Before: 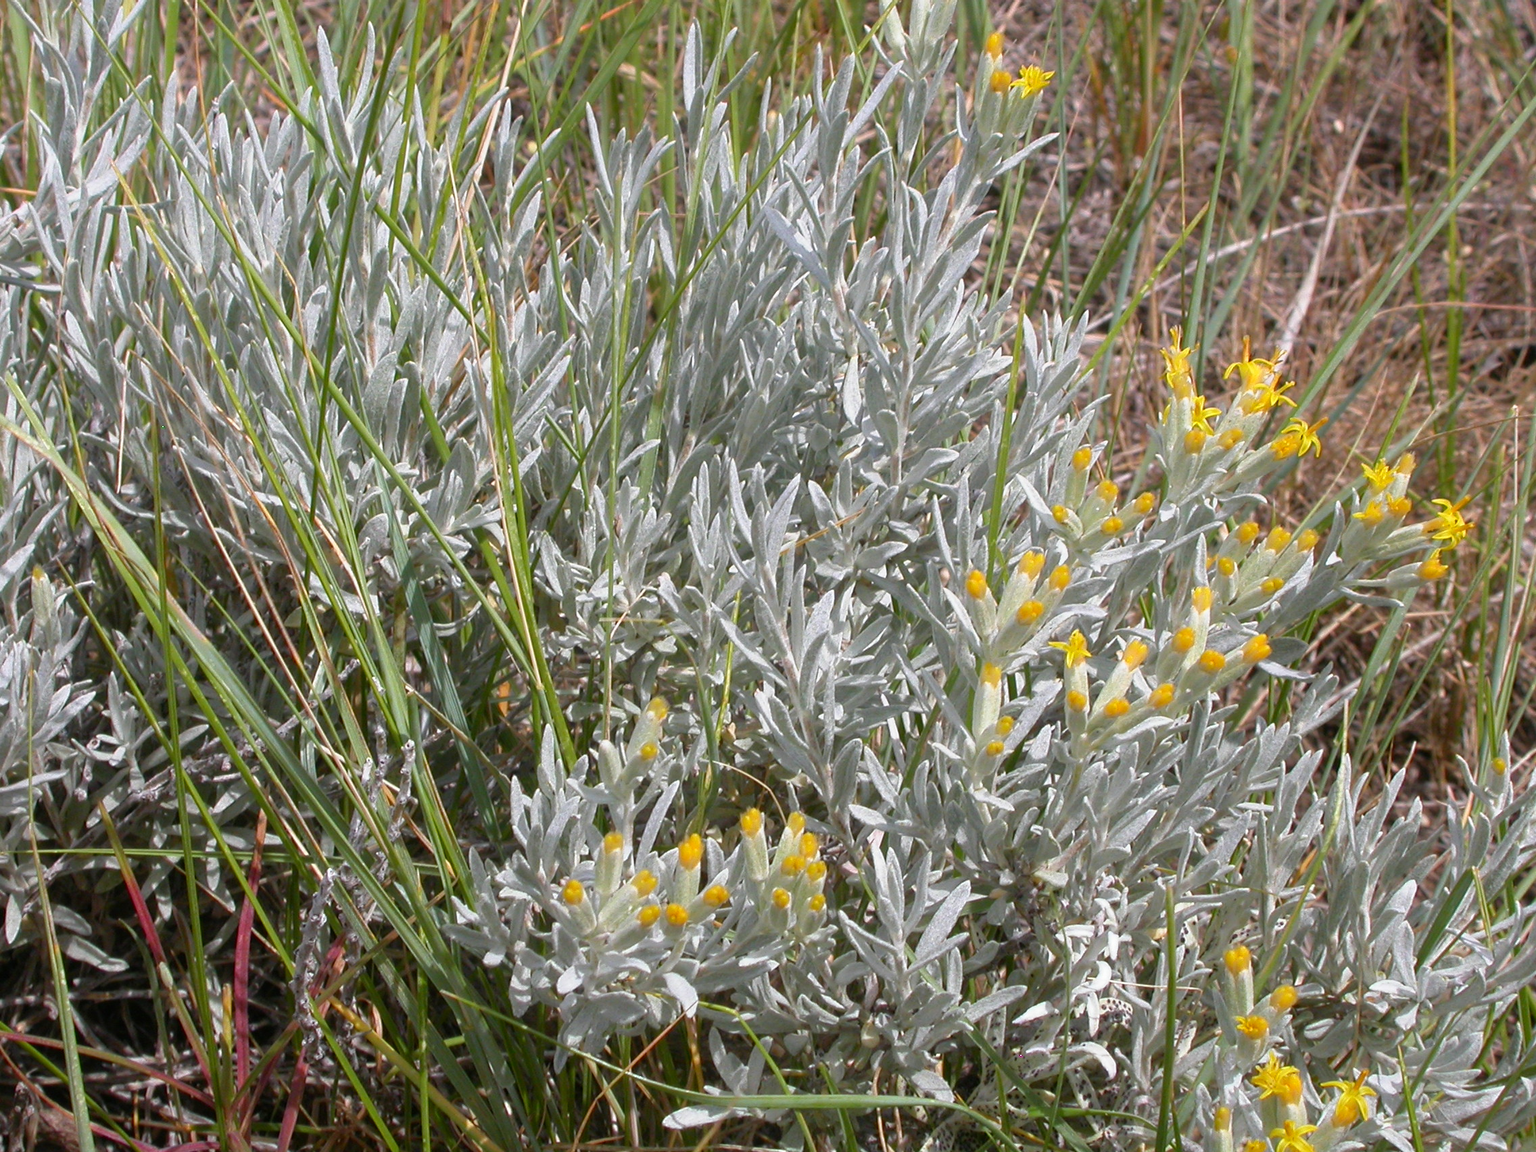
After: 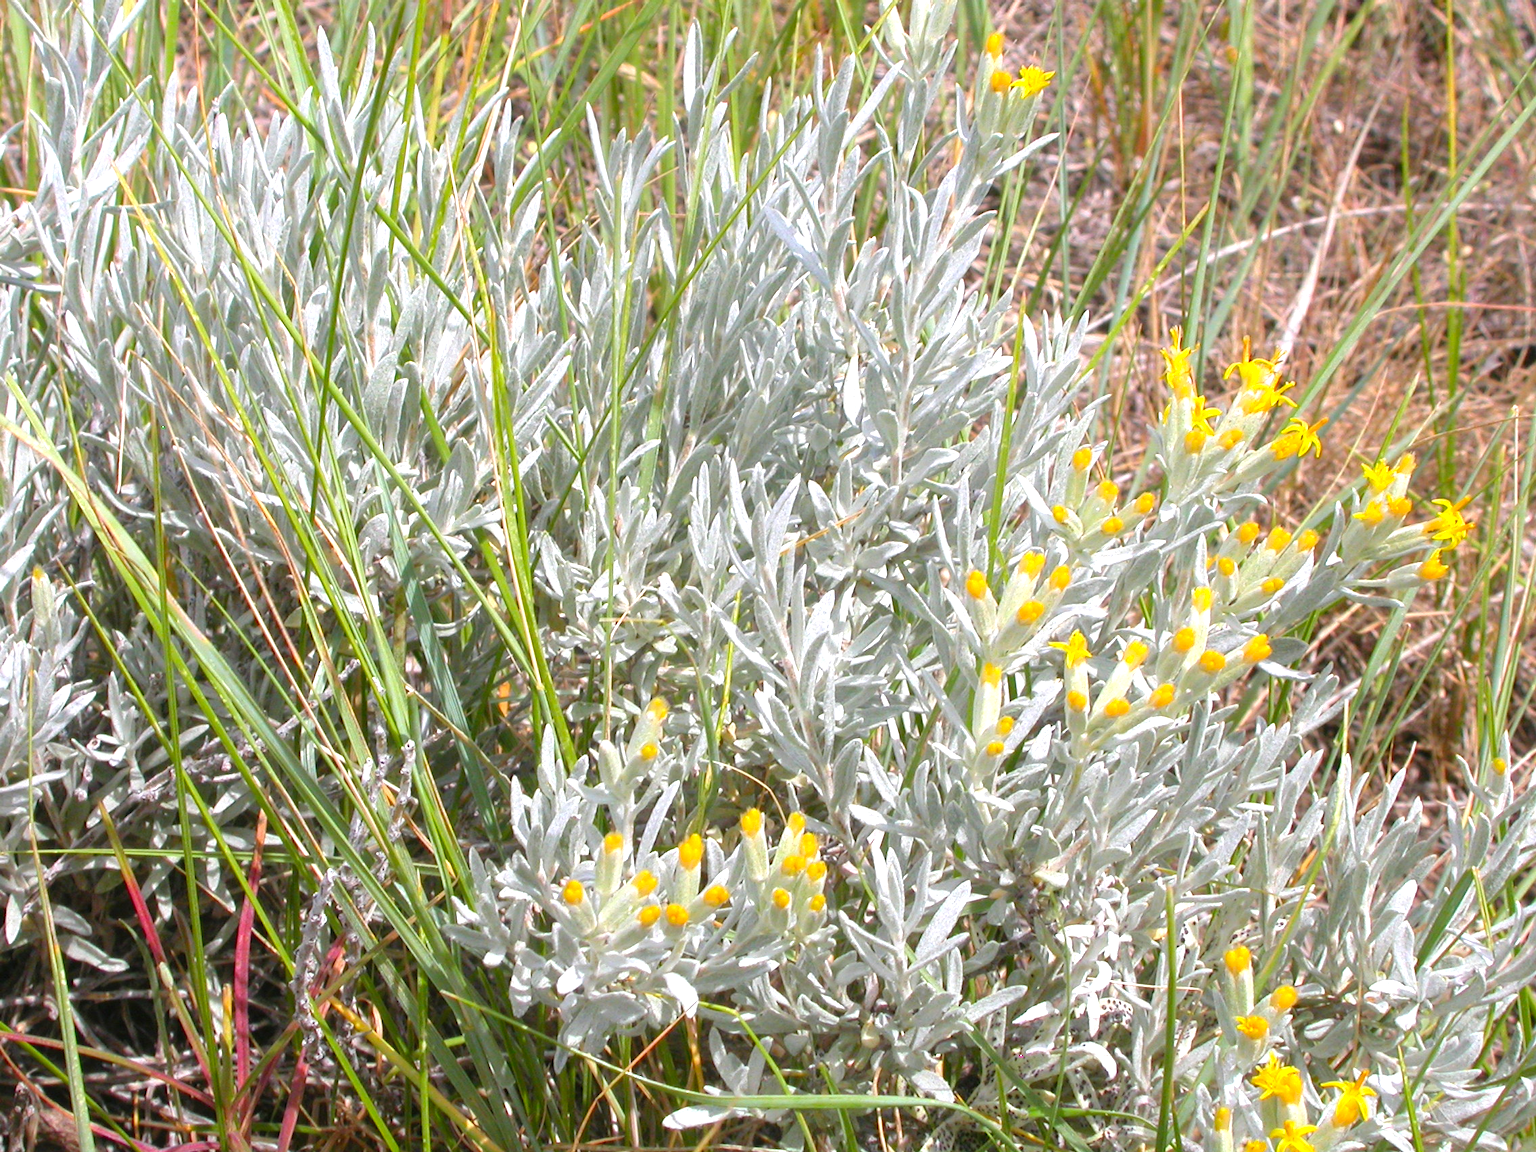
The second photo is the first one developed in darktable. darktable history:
contrast brightness saturation: contrast 0.07, brightness 0.078, saturation 0.183
exposure: black level correction 0, exposure 0.701 EV, compensate highlight preservation false
